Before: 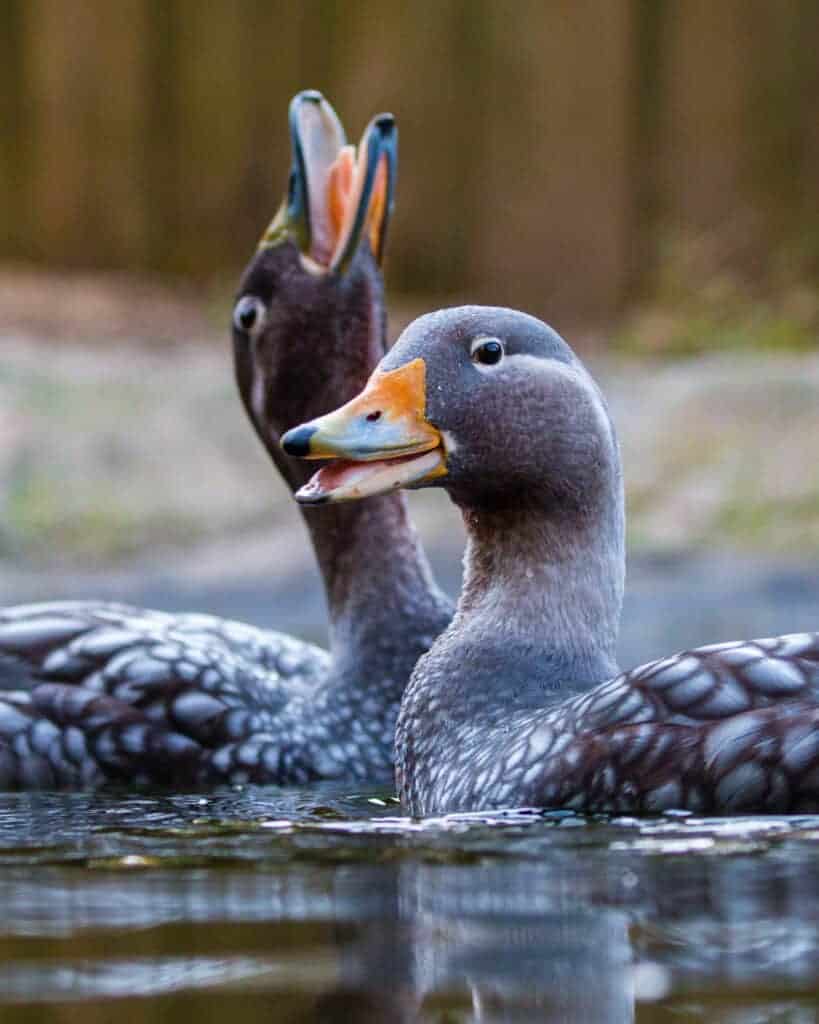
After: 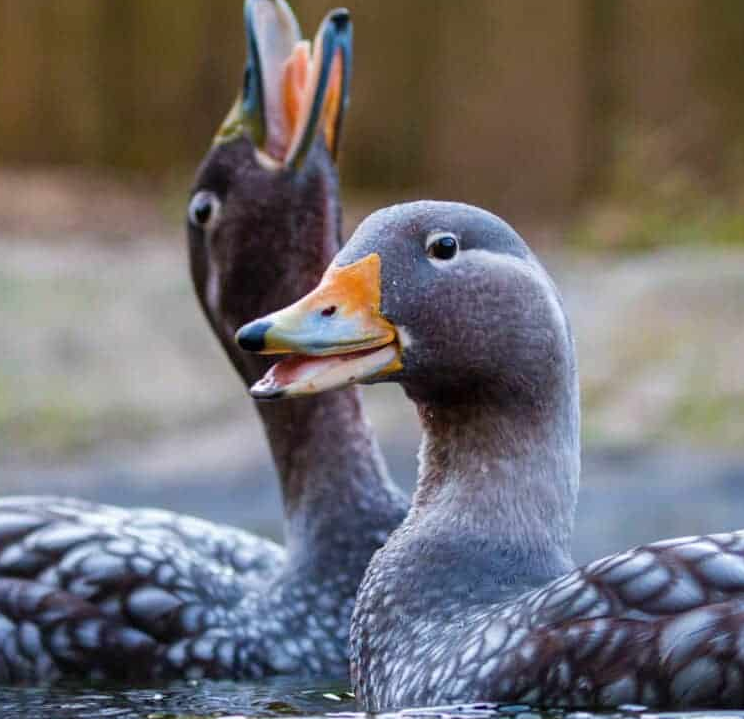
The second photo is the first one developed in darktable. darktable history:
crop: left 5.596%, top 10.314%, right 3.534%, bottom 19.395%
shadows and highlights: shadows 25, highlights -25
